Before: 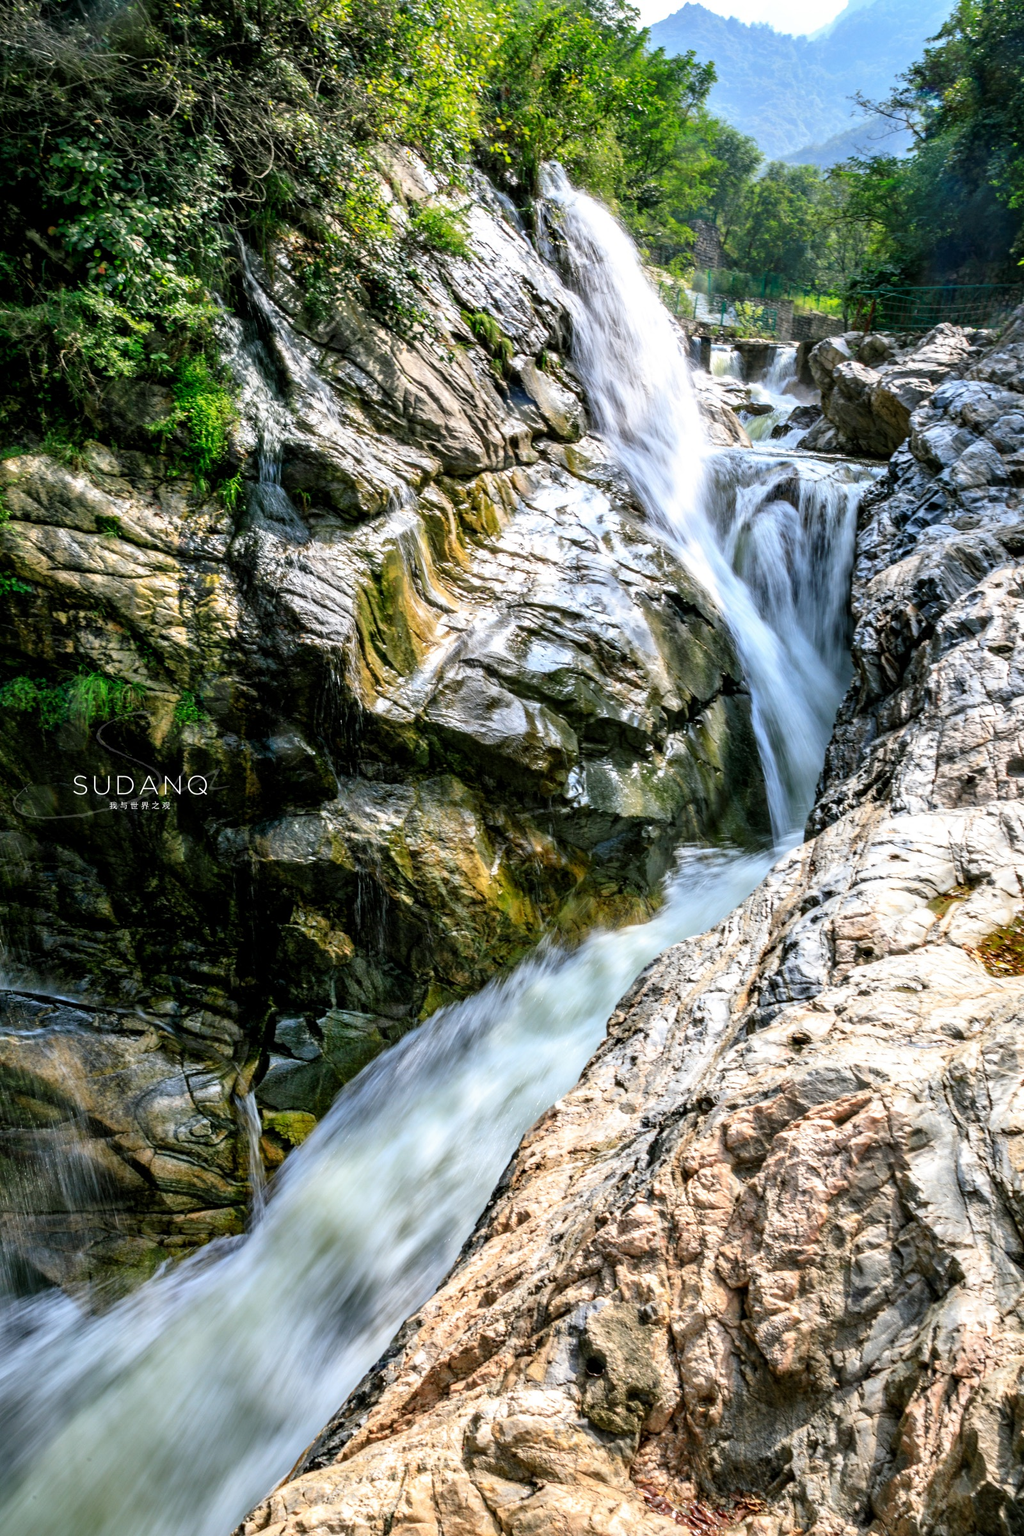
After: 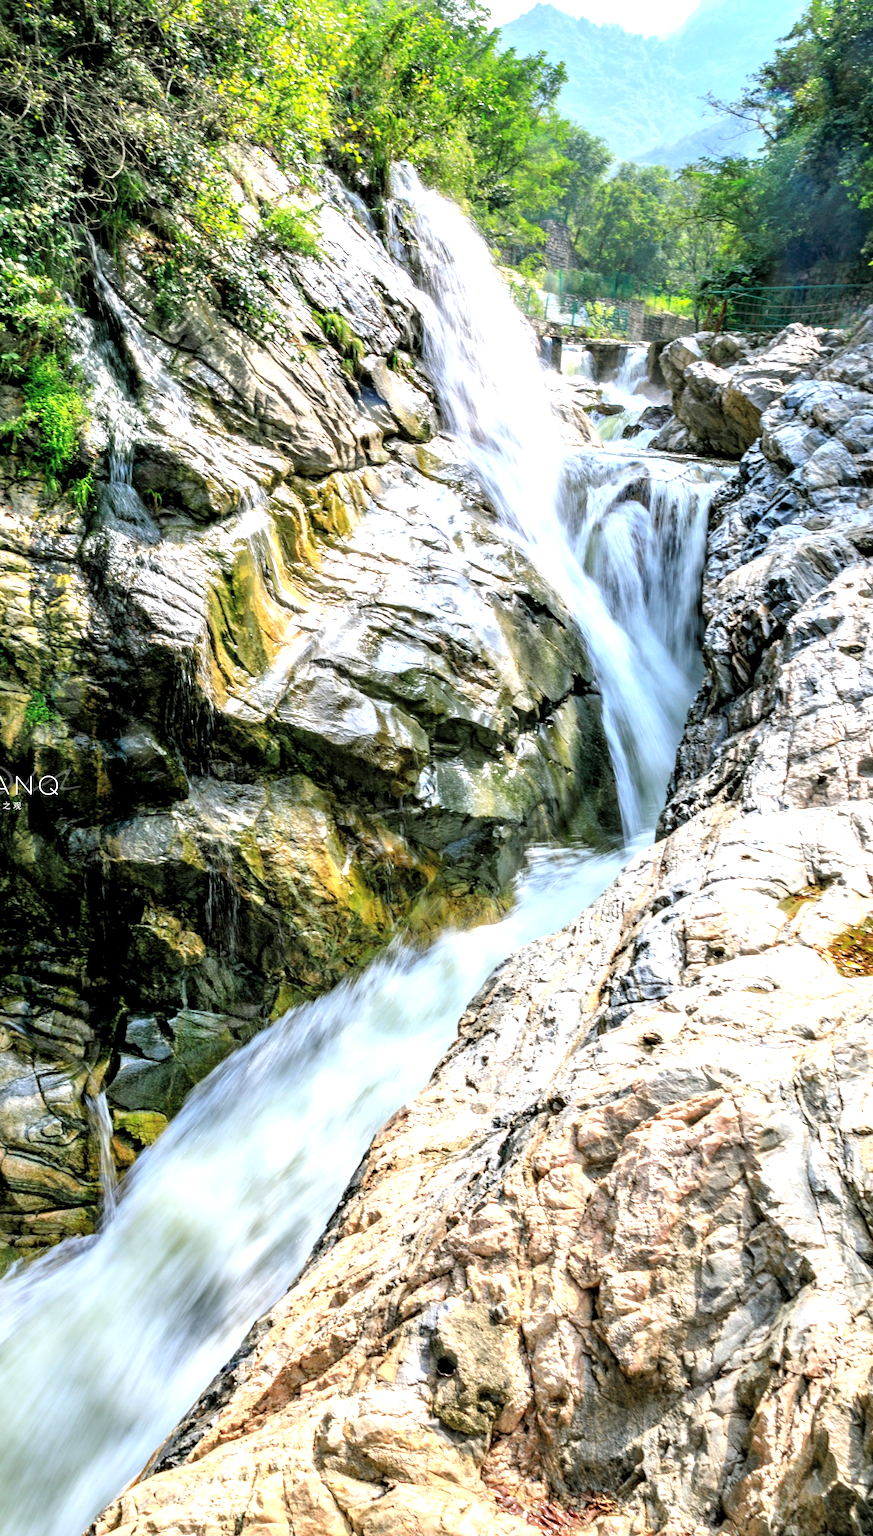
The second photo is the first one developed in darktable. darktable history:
exposure: black level correction 0.002, exposure 0.676 EV, compensate exposure bias true, compensate highlight preservation false
contrast brightness saturation: brightness 0.143
crop and rotate: left 14.632%
